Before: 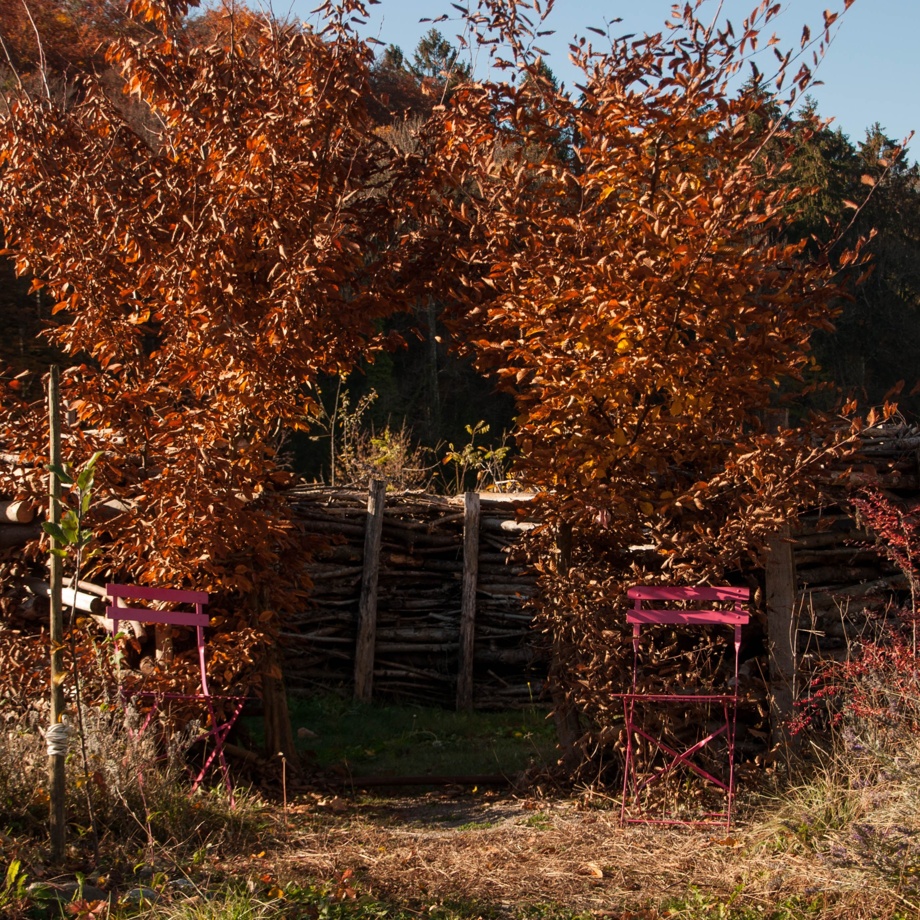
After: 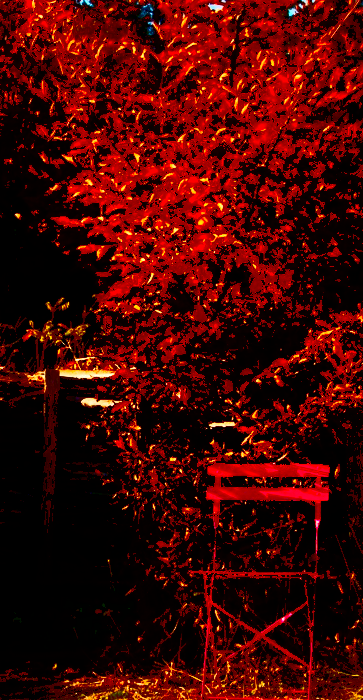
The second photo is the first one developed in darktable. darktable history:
exposure: black level correction 0.025, exposure 0.182 EV, compensate highlight preservation false
shadows and highlights: soften with gaussian
crop: left 45.721%, top 13.393%, right 14.118%, bottom 10.01%
contrast brightness saturation: brightness -1, saturation 1
